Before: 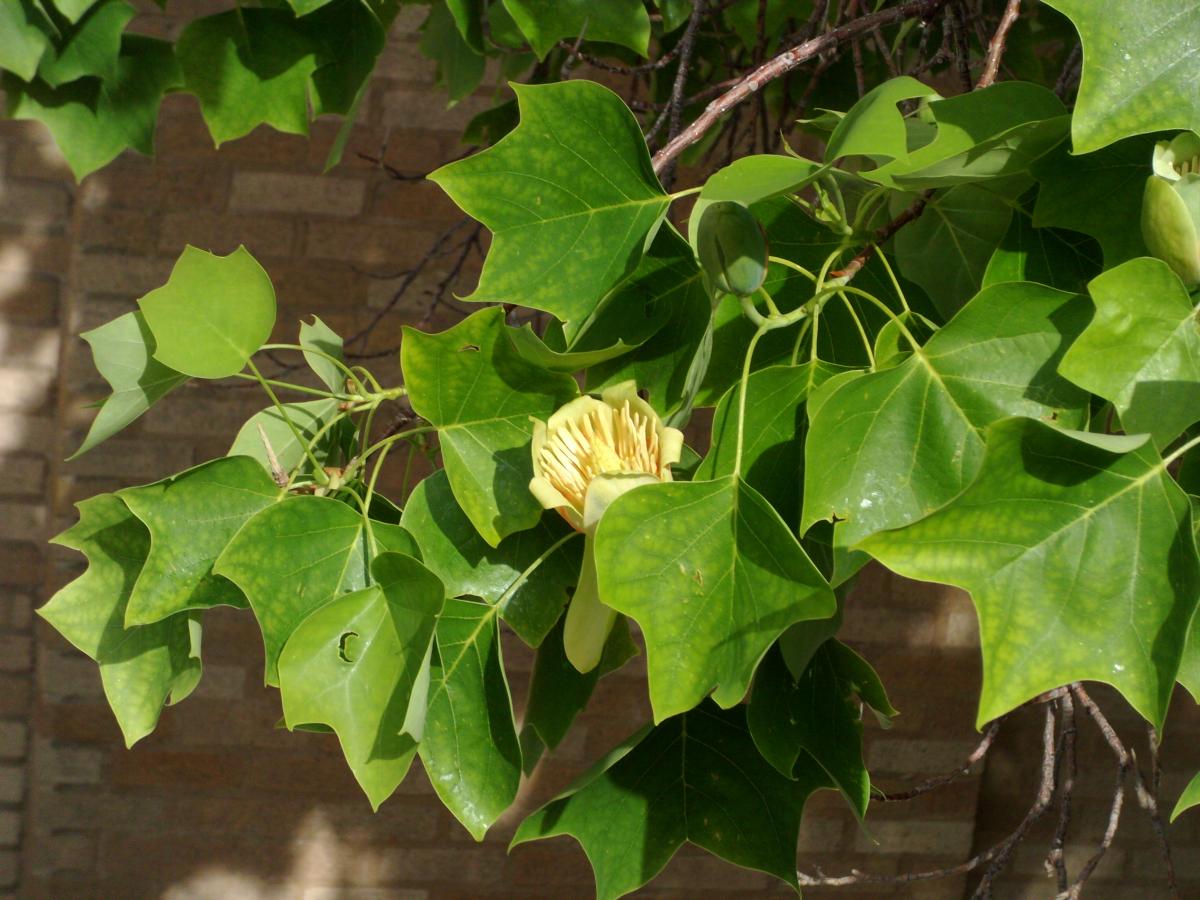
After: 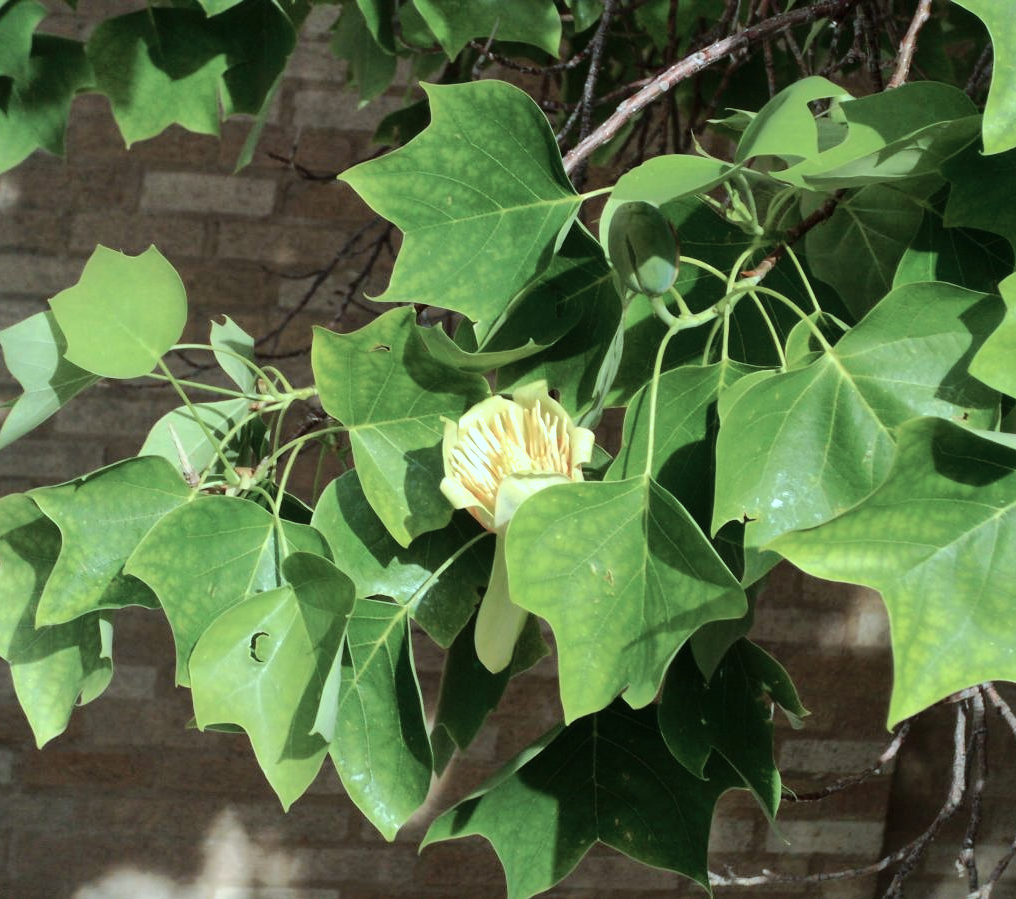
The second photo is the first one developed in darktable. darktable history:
base curve: curves: ch0 [(0, 0) (0.036, 0.025) (0.121, 0.166) (0.206, 0.329) (0.605, 0.79) (1, 1)]
crop: left 7.483%, right 7.799%
tone equalizer: on, module defaults
shadows and highlights: on, module defaults
exposure: exposure 0.202 EV, compensate highlight preservation false
contrast brightness saturation: contrast 0.033, brightness -0.031
color correction: highlights a* -12.25, highlights b* -17.7, saturation 0.696
